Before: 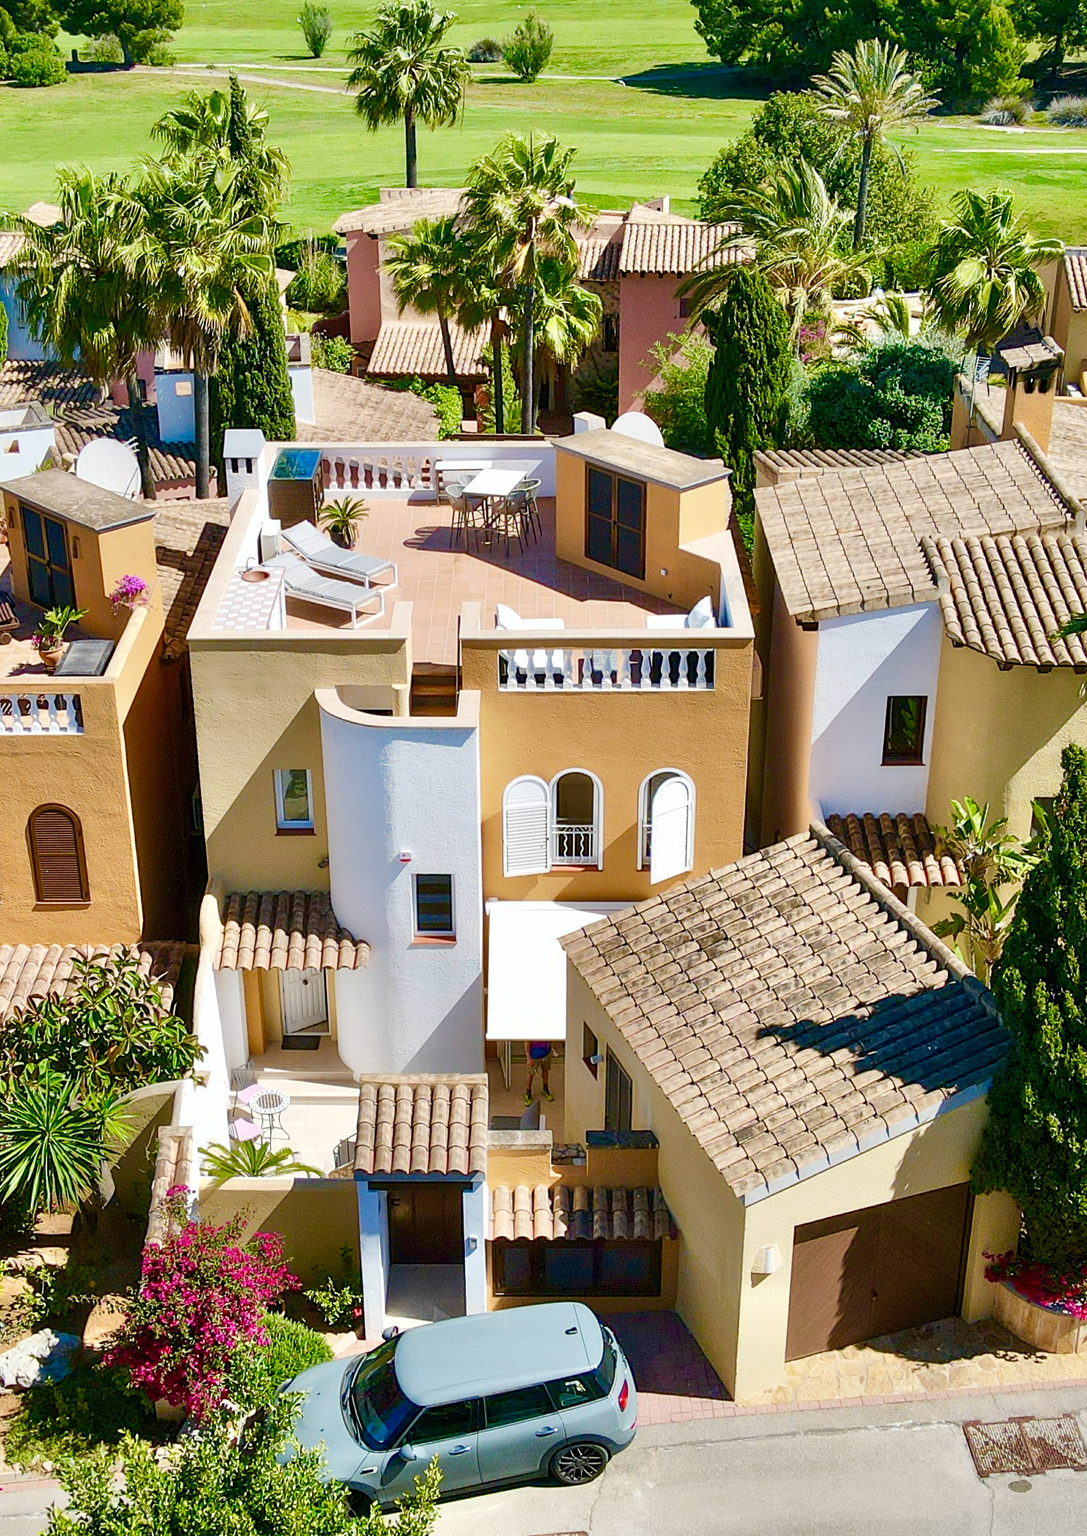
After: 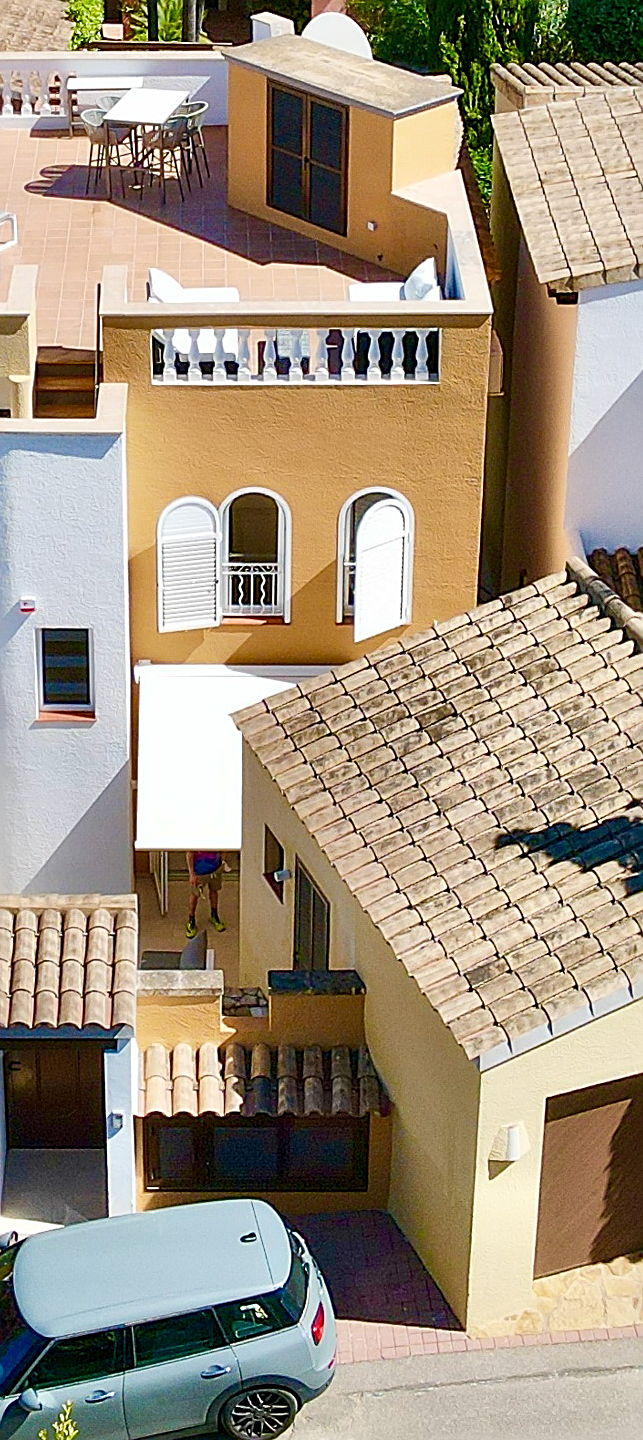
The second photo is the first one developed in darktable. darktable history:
crop: left 35.432%, top 26.233%, right 20.145%, bottom 3.432%
sharpen: on, module defaults
